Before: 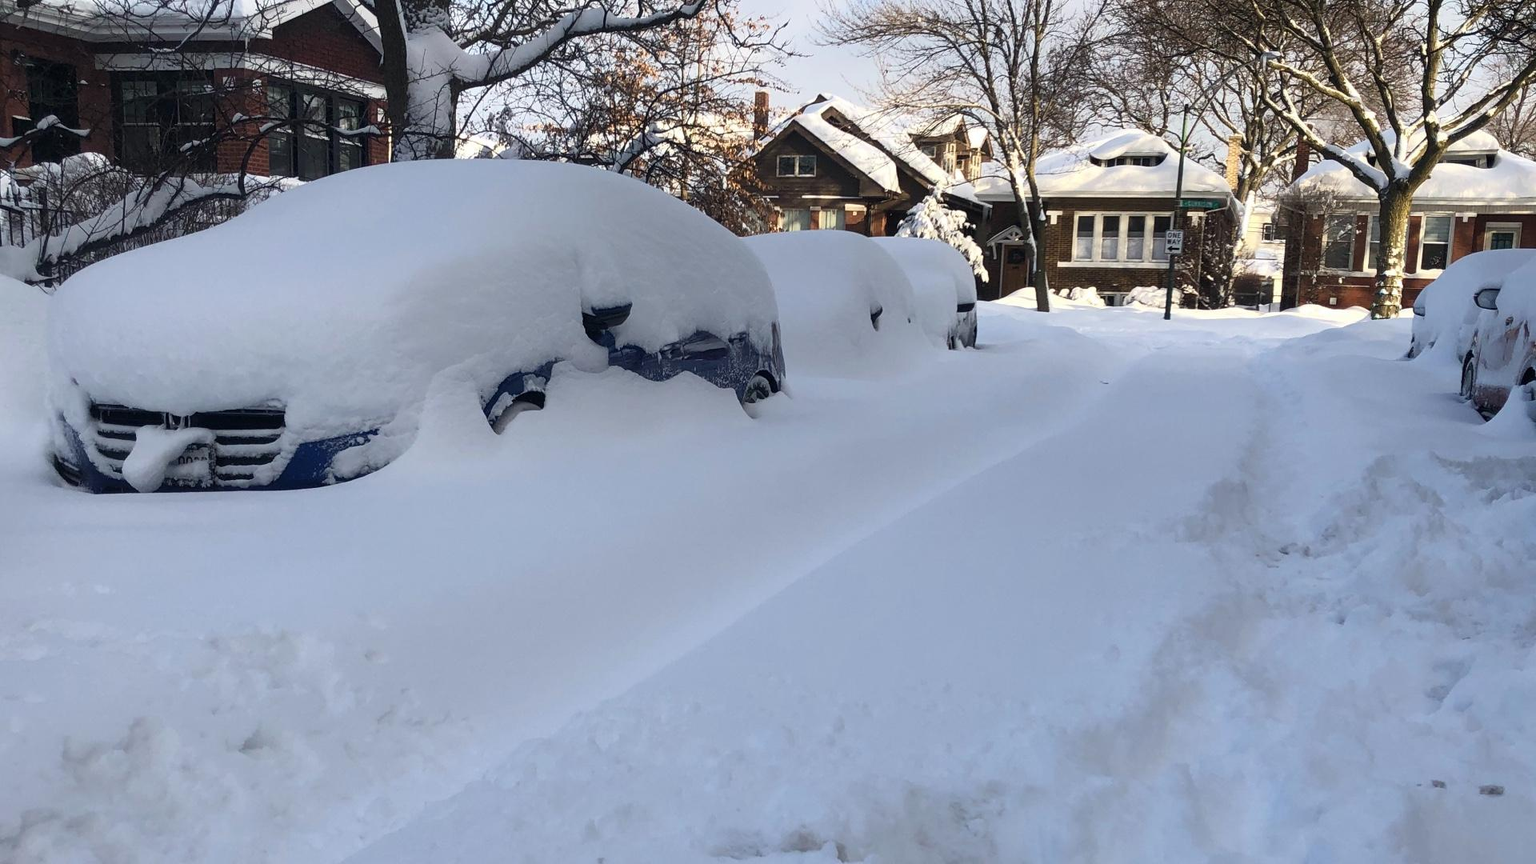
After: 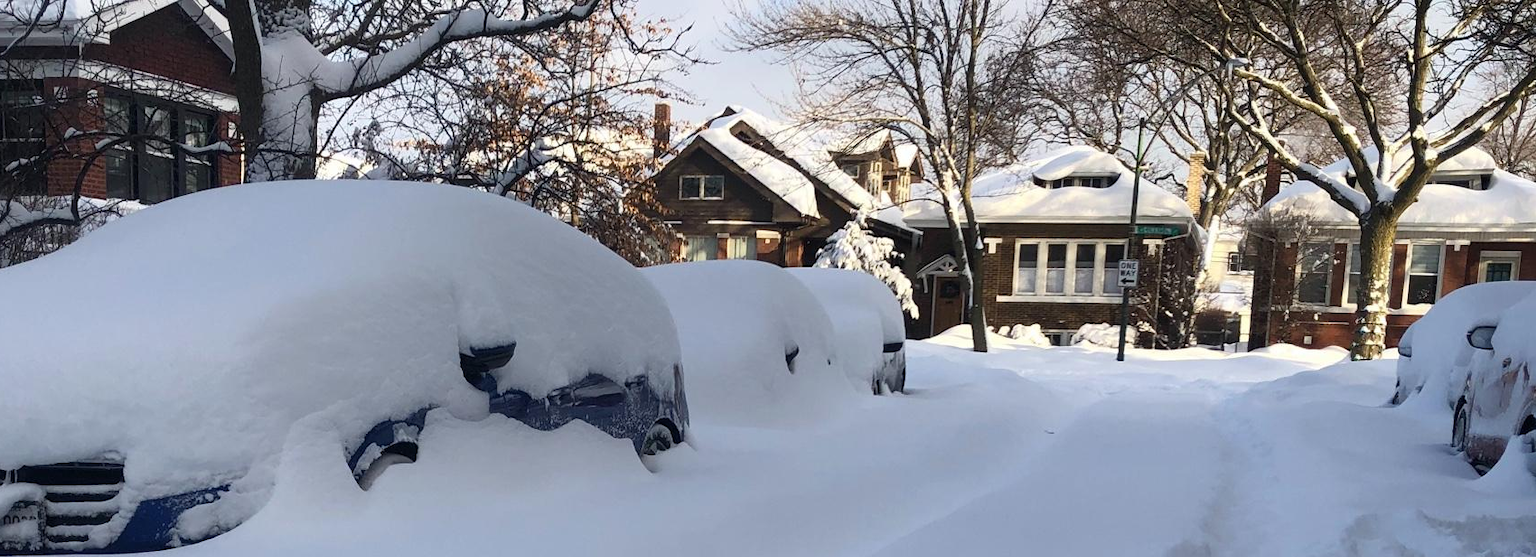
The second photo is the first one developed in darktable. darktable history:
crop and rotate: left 11.421%, bottom 42.797%
